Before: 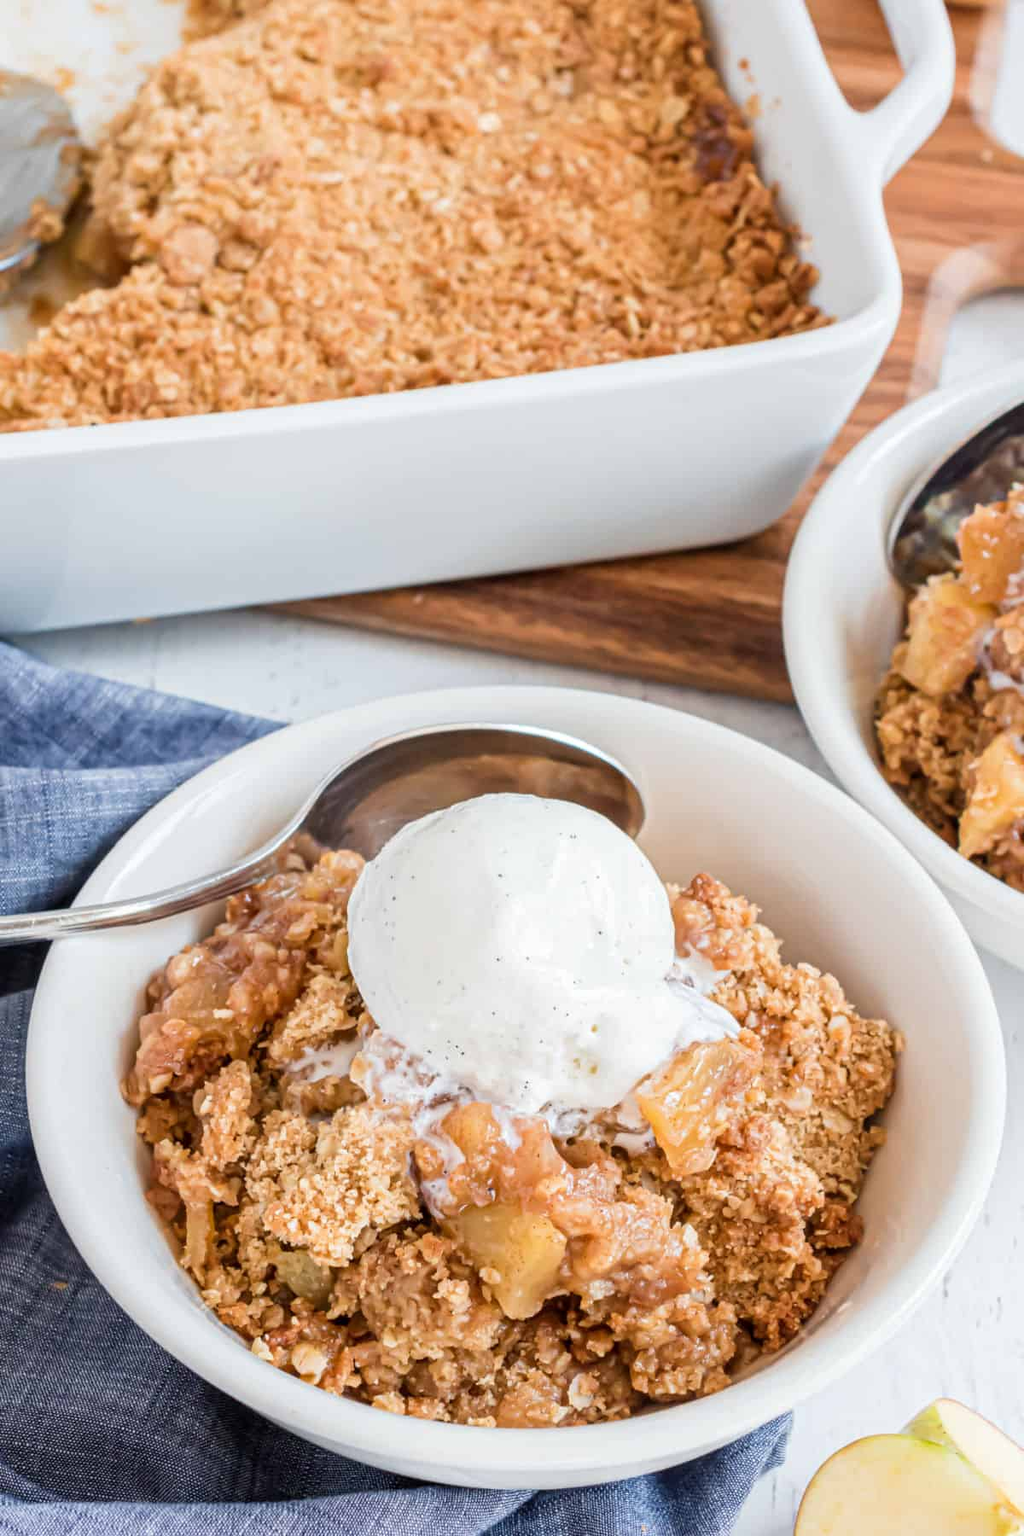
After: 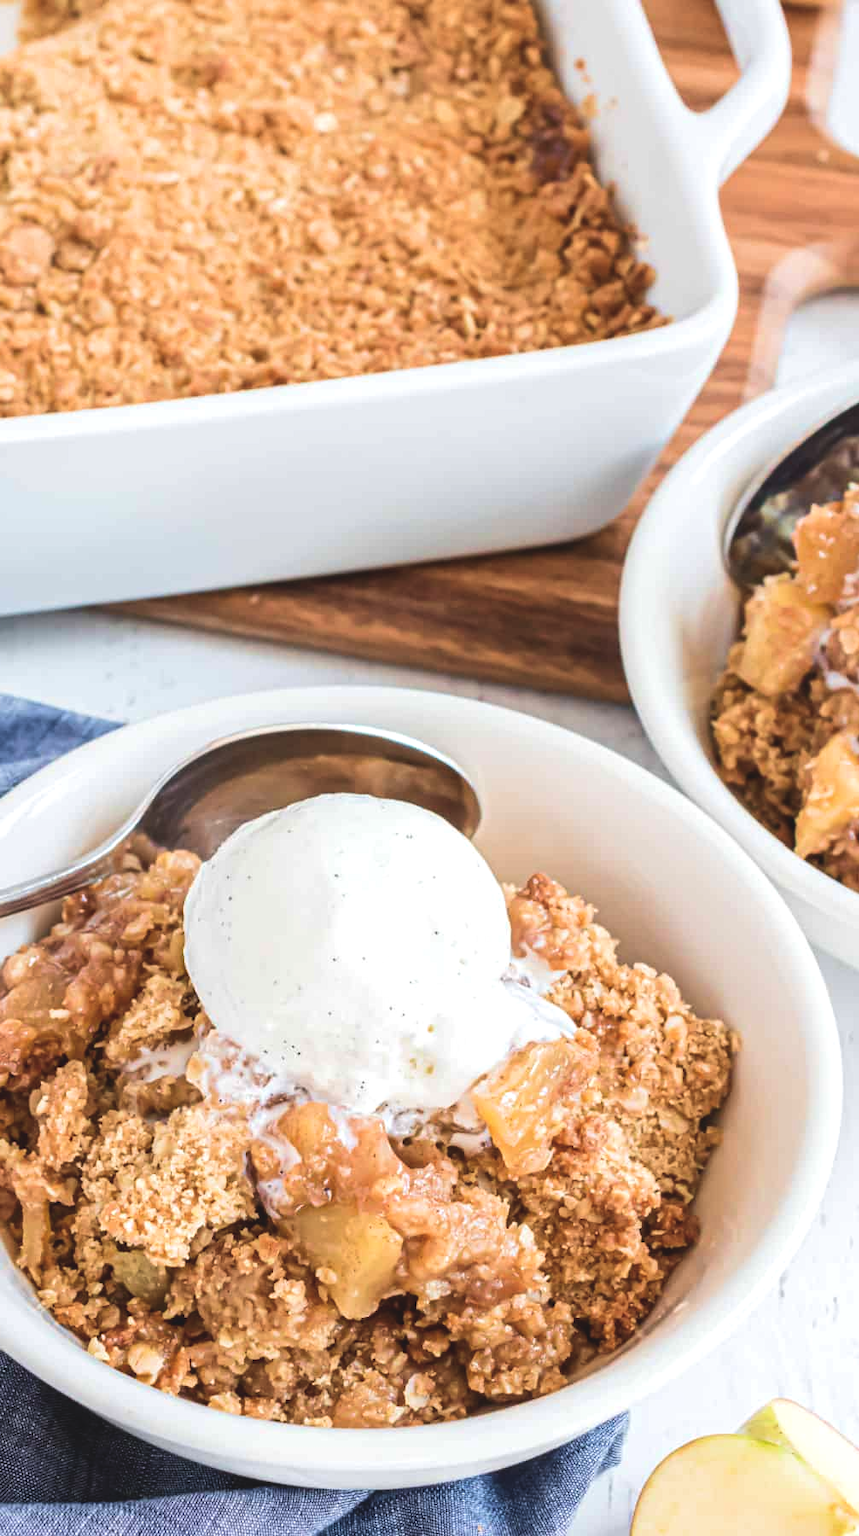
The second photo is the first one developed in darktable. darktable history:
velvia: on, module defaults
exposure: black level correction -0.015, exposure -0.192 EV, compensate highlight preservation false
tone equalizer: -8 EV -0.387 EV, -7 EV -0.423 EV, -6 EV -0.365 EV, -5 EV -0.225 EV, -3 EV 0.215 EV, -2 EV 0.342 EV, -1 EV 0.371 EV, +0 EV 0.396 EV, edges refinement/feathering 500, mask exposure compensation -1.57 EV, preserve details no
crop: left 16.046%
